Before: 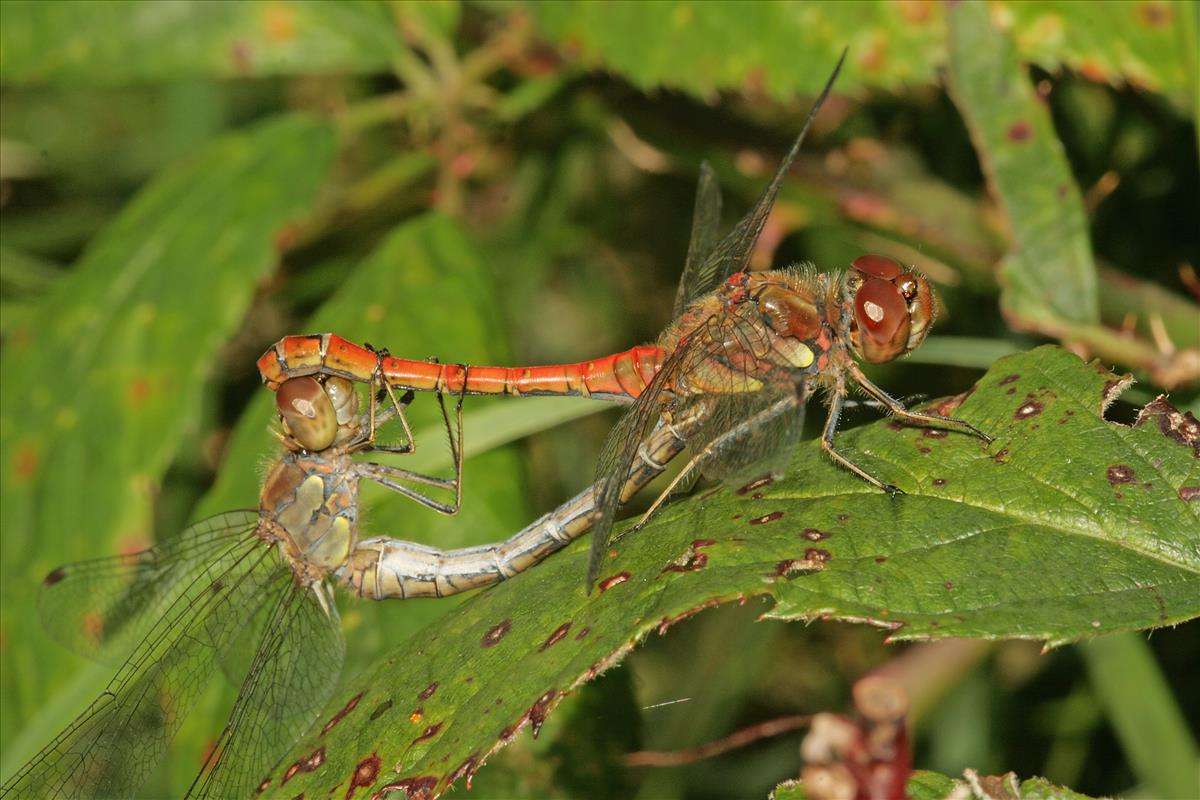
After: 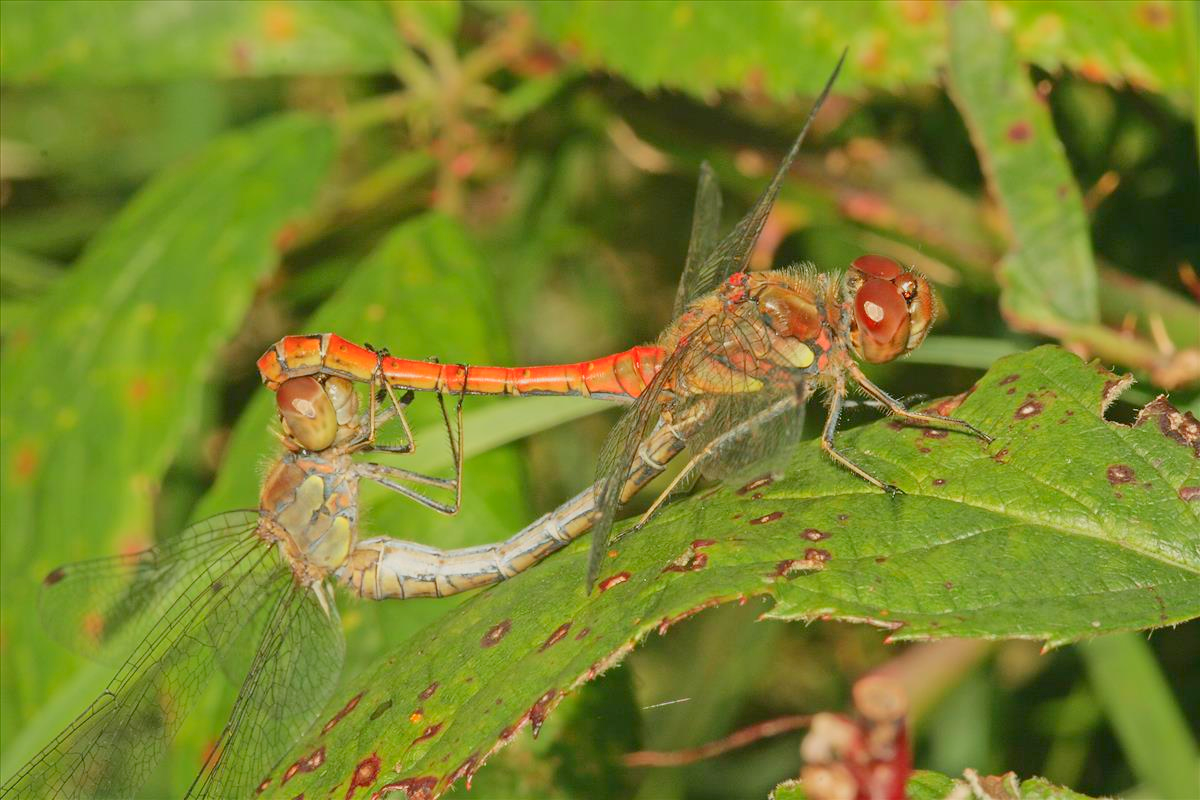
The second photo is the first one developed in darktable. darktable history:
color balance rgb: contrast -30%
contrast brightness saturation: contrast 0.2, brightness 0.16, saturation 0.22
